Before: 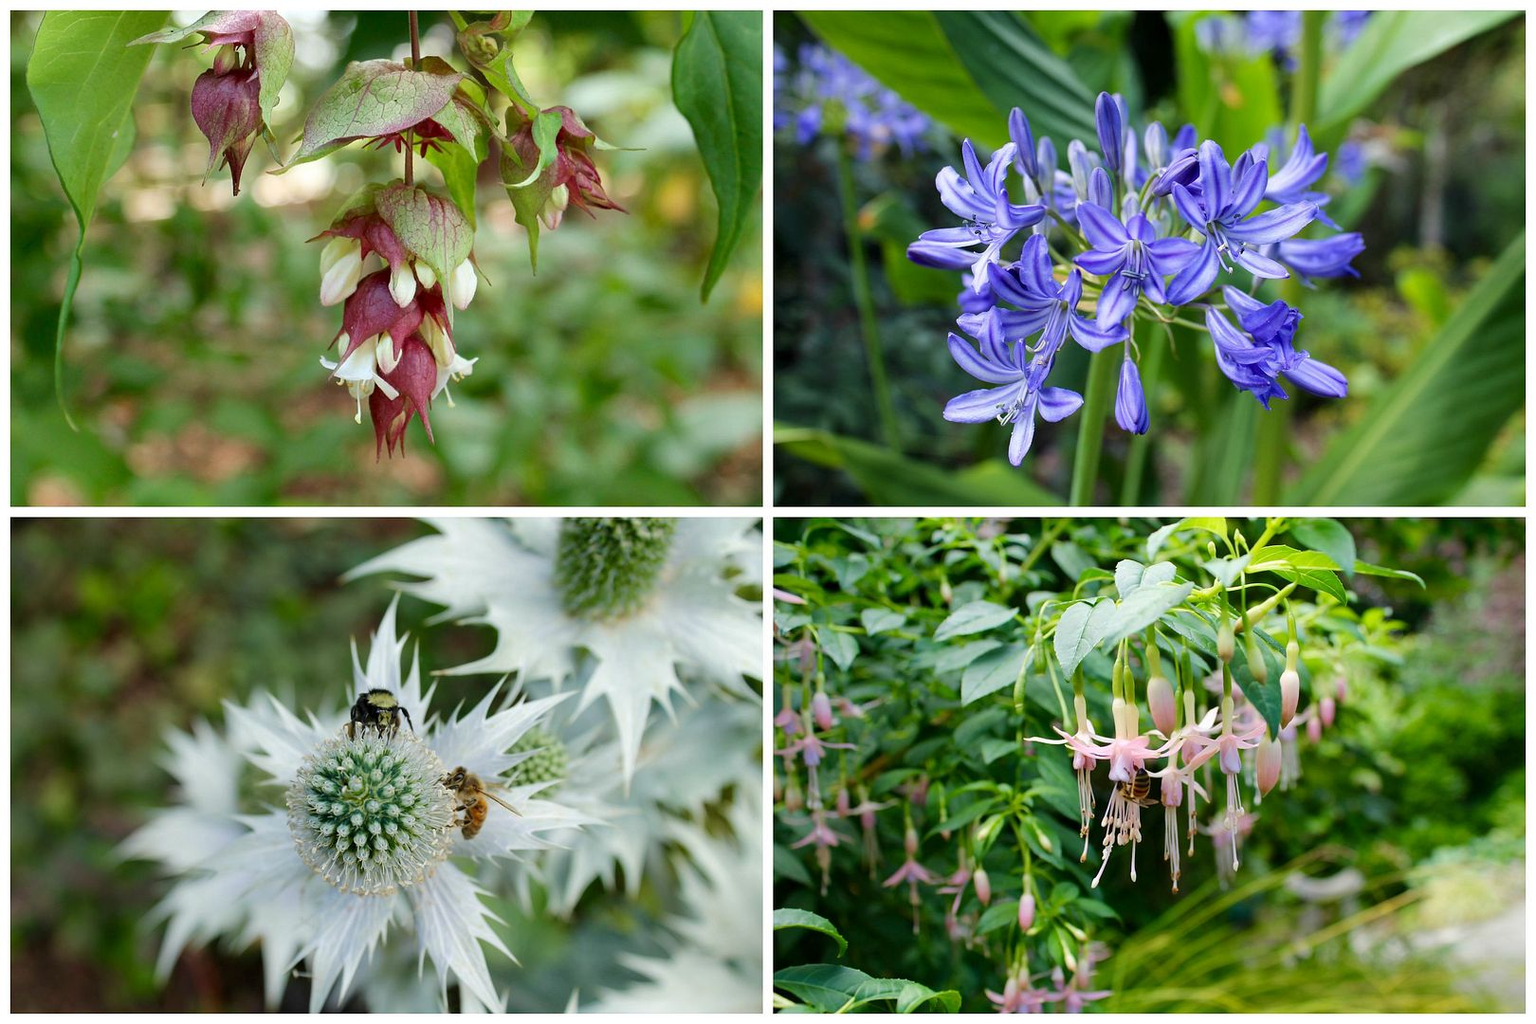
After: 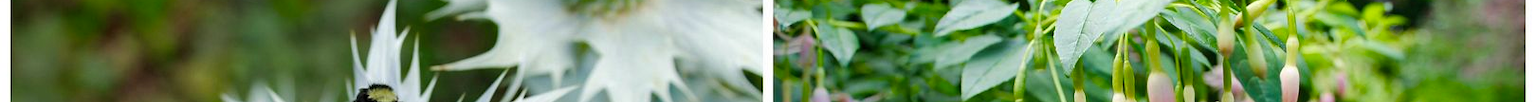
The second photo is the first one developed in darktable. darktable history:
crop and rotate: top 59.084%, bottom 30.916%
color balance rgb: shadows fall-off 101%, linear chroma grading › mid-tones 7.63%, perceptual saturation grading › mid-tones 11.68%, mask middle-gray fulcrum 22.45%, global vibrance 10.11%, saturation formula JzAzBz (2021)
